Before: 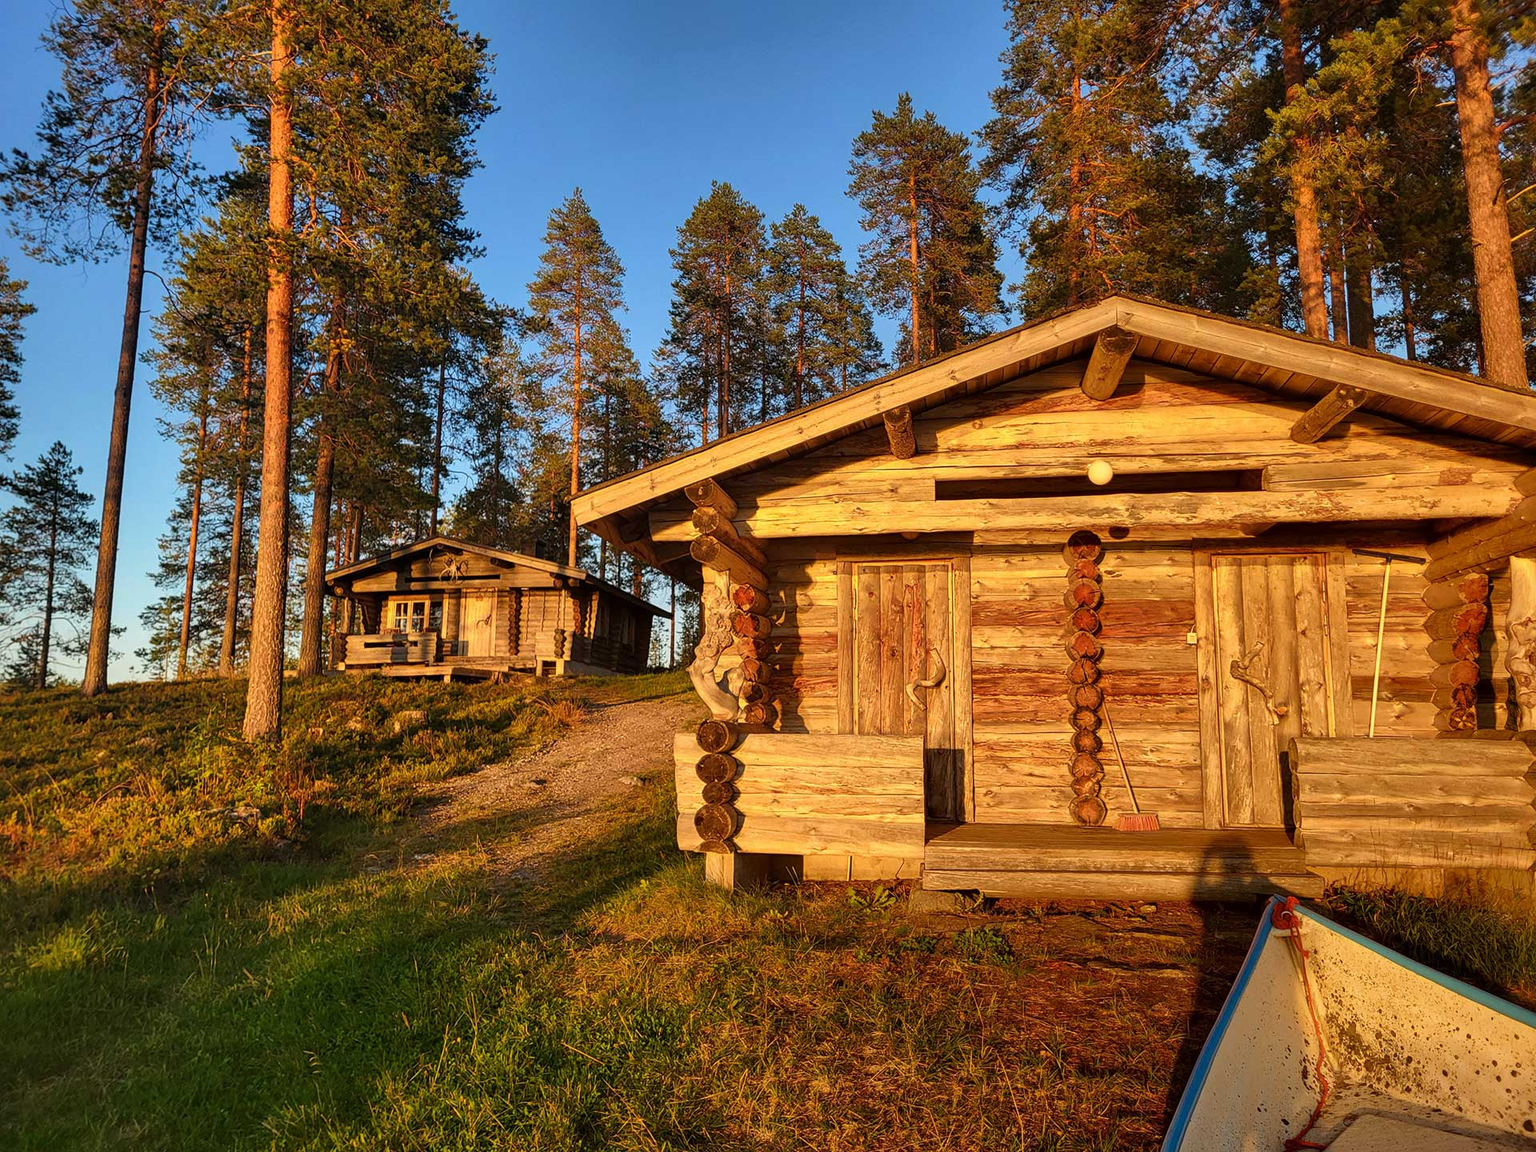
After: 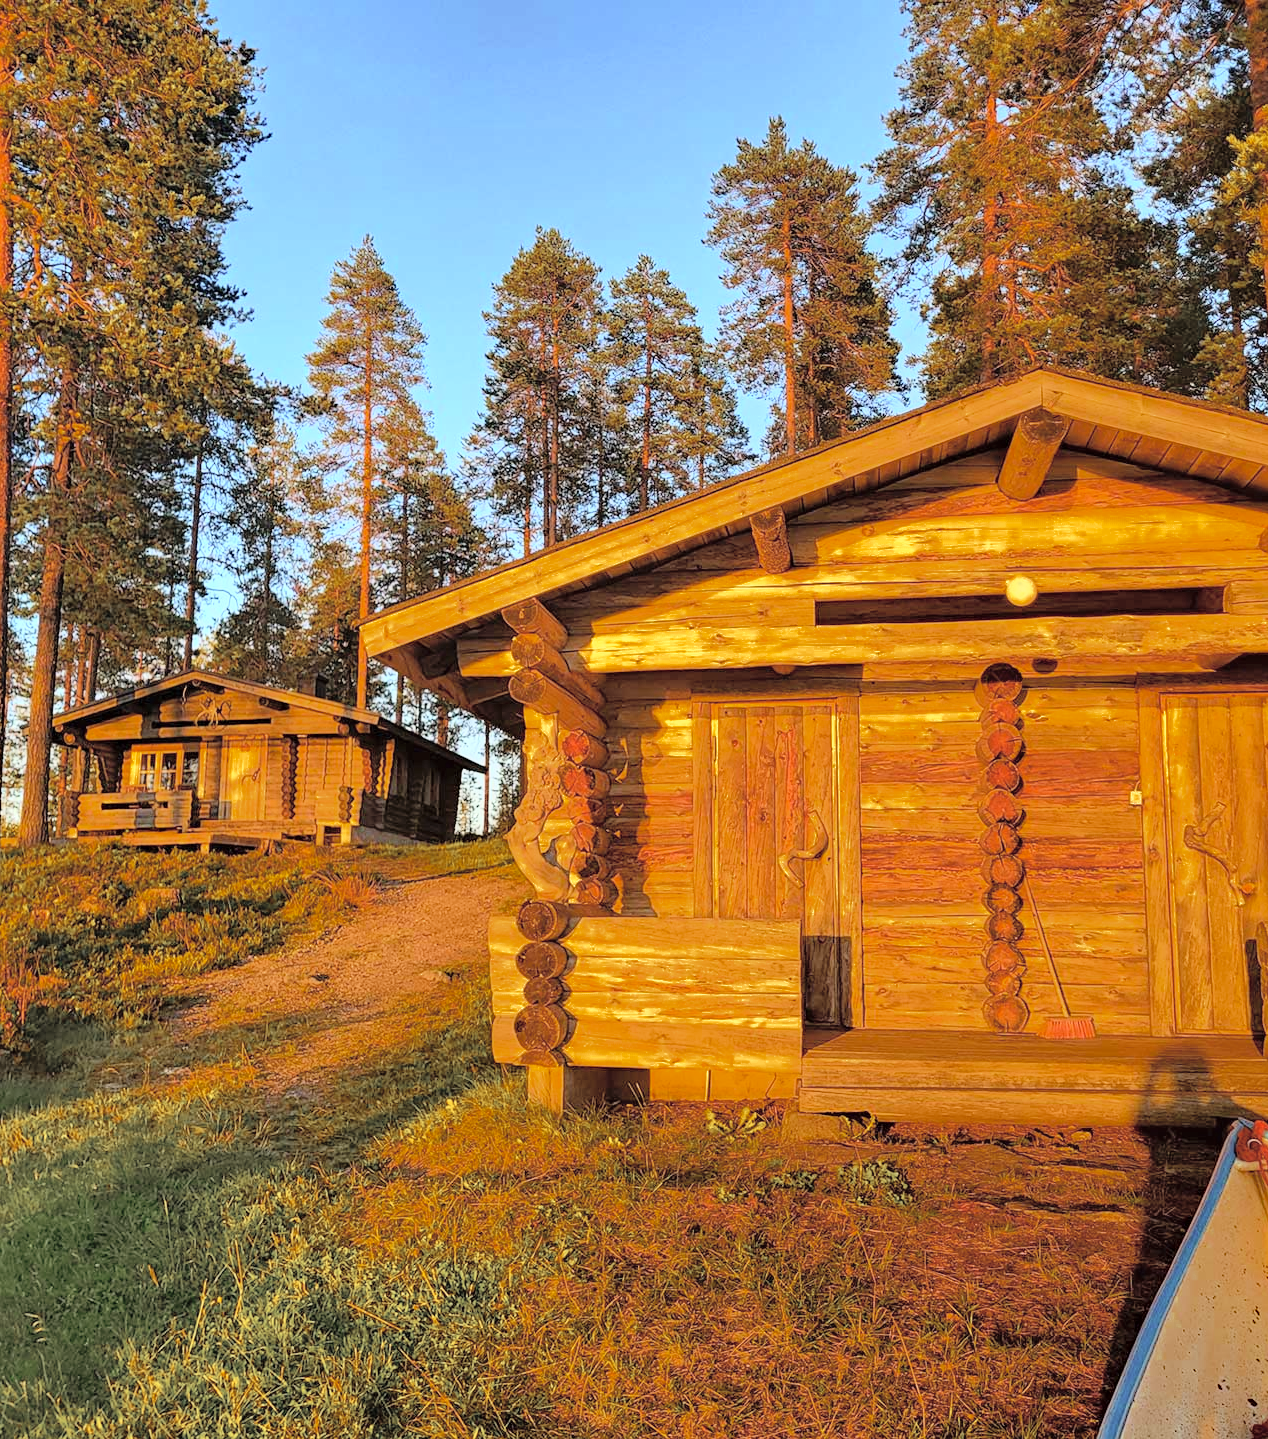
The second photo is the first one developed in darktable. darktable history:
crop and rotate: left 18.442%, right 15.508%
haze removal: compatibility mode true, adaptive false
color zones: curves: ch0 [(0.11, 0.396) (0.195, 0.36) (0.25, 0.5) (0.303, 0.412) (0.357, 0.544) (0.75, 0.5) (0.967, 0.328)]; ch1 [(0, 0.468) (0.112, 0.512) (0.202, 0.6) (0.25, 0.5) (0.307, 0.352) (0.357, 0.544) (0.75, 0.5) (0.963, 0.524)]
tone curve: curves: ch0 [(0, 0) (0.169, 0.367) (0.635, 0.859) (1, 1)], color space Lab, independent channels, preserve colors none
